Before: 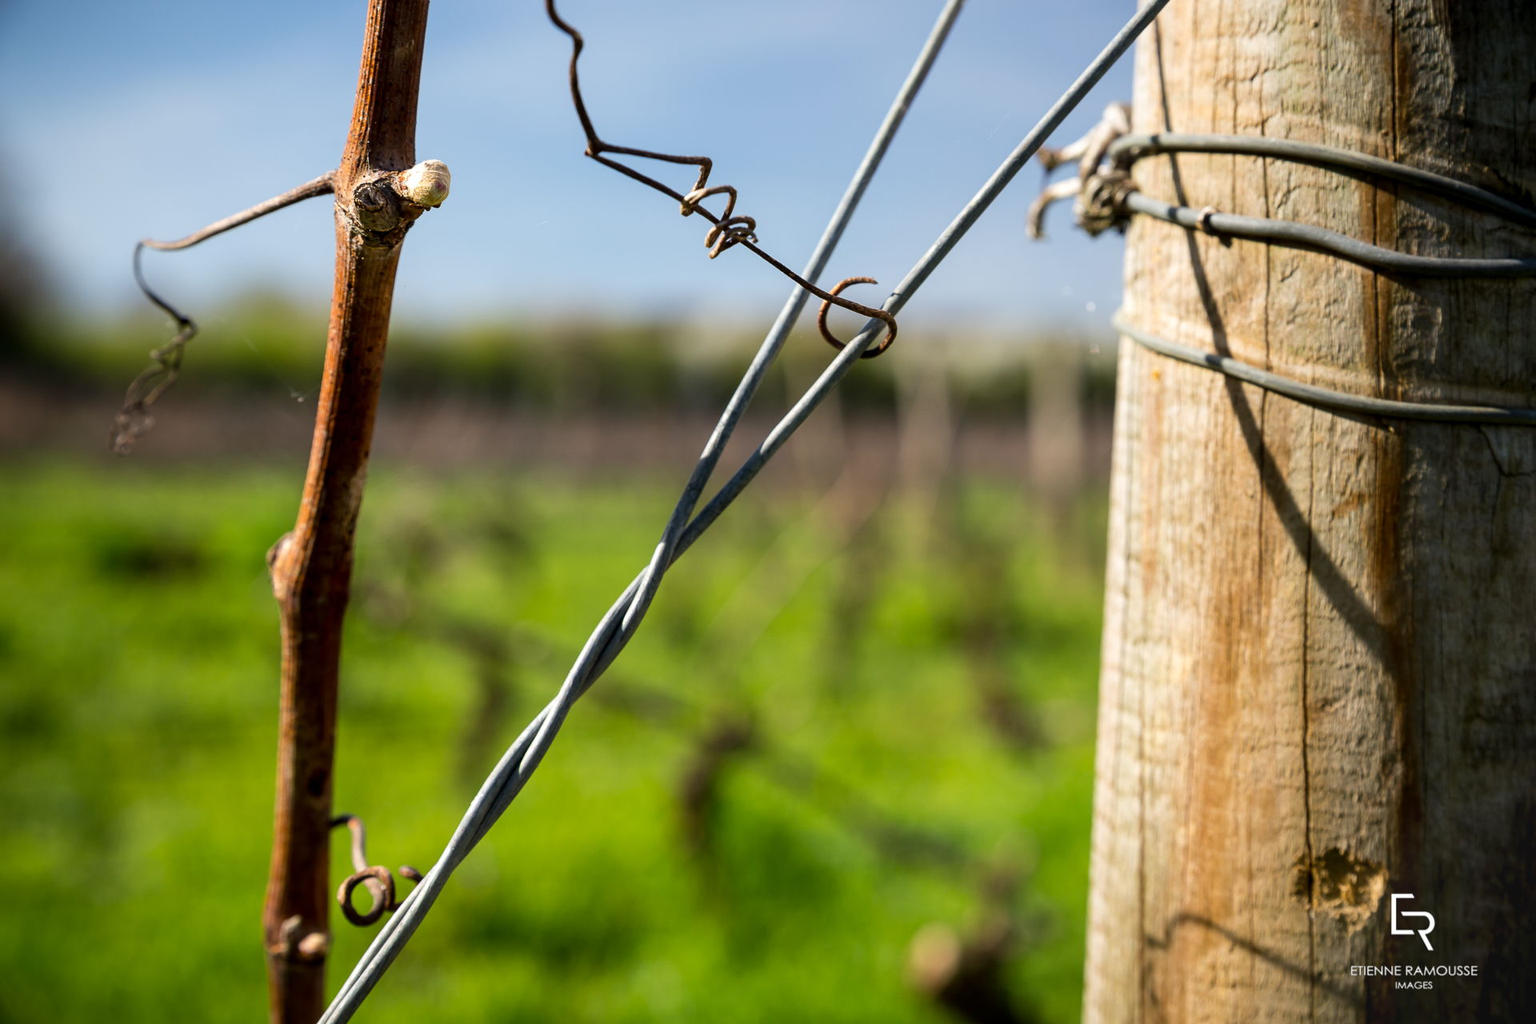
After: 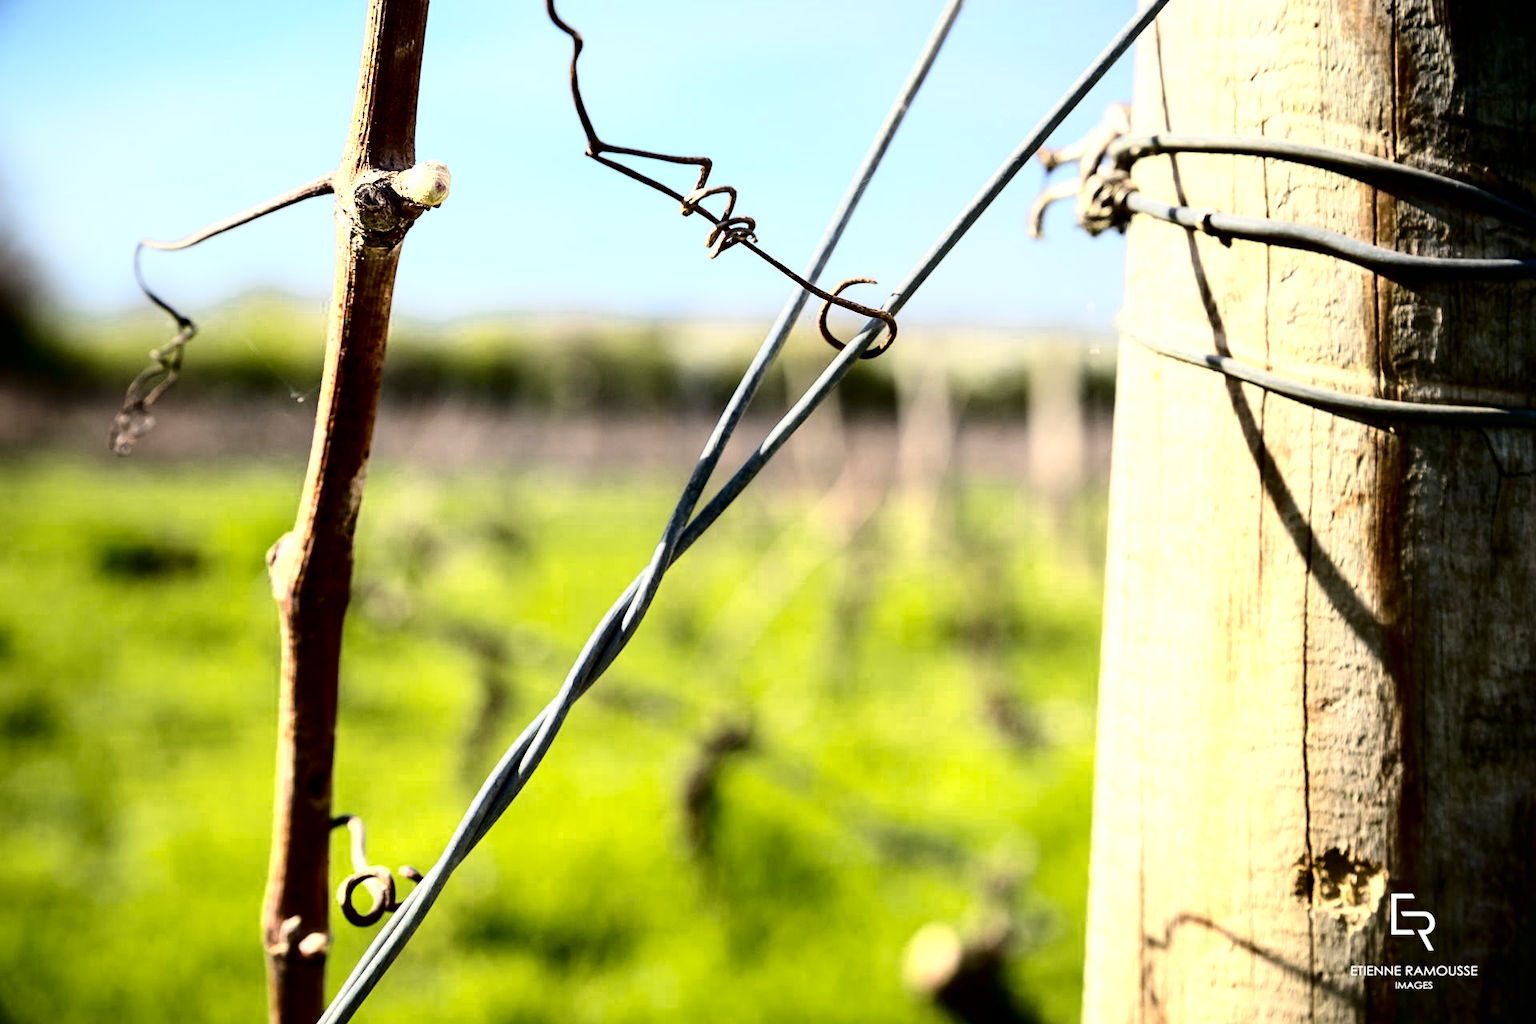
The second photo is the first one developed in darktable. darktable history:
tone curve: curves: ch0 [(0, 0) (0.004, 0) (0.133, 0.071) (0.325, 0.456) (0.832, 0.957) (1, 1)], color space Lab, independent channels, preserve colors none
color zones: curves: ch0 [(0.099, 0.624) (0.257, 0.596) (0.384, 0.376) (0.529, 0.492) (0.697, 0.564) (0.768, 0.532) (0.908, 0.644)]; ch1 [(0.112, 0.564) (0.254, 0.612) (0.432, 0.676) (0.592, 0.456) (0.743, 0.684) (0.888, 0.536)]; ch2 [(0.25, 0.5) (0.469, 0.36) (0.75, 0.5)]
